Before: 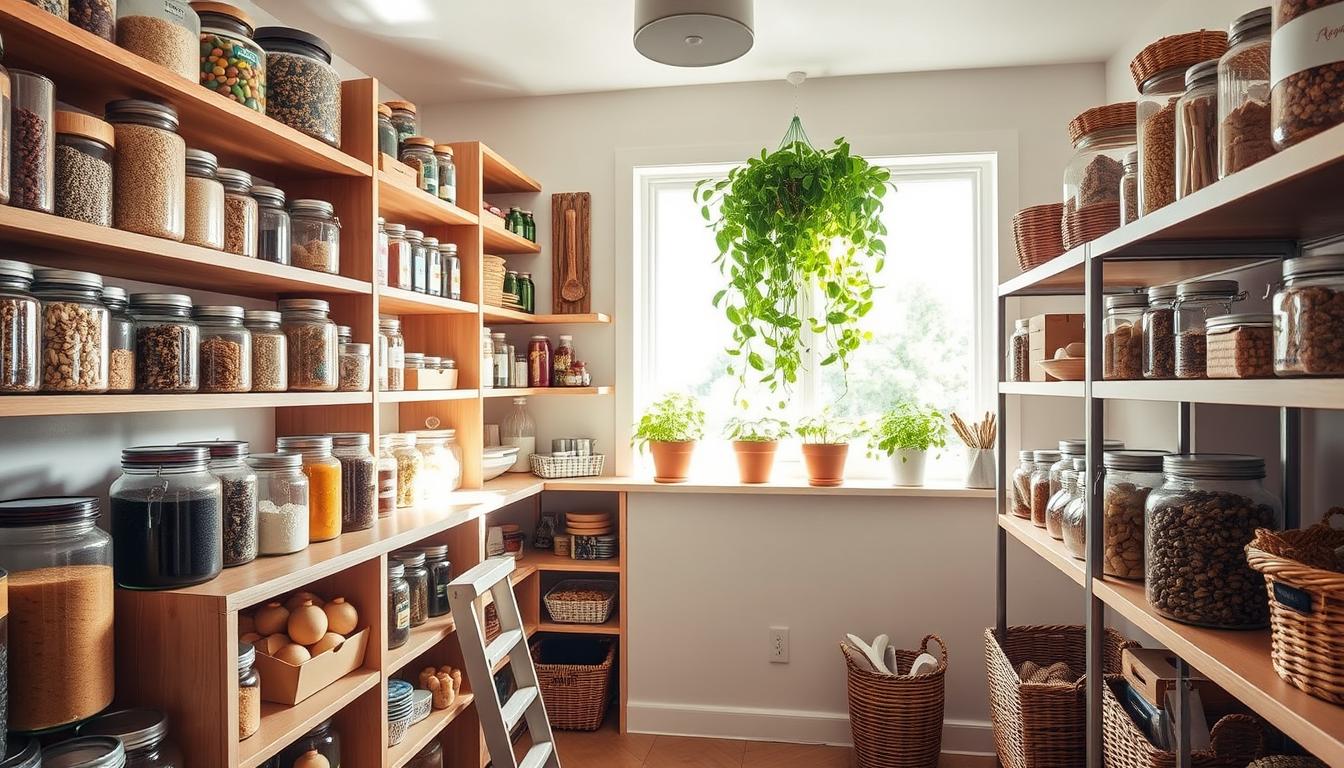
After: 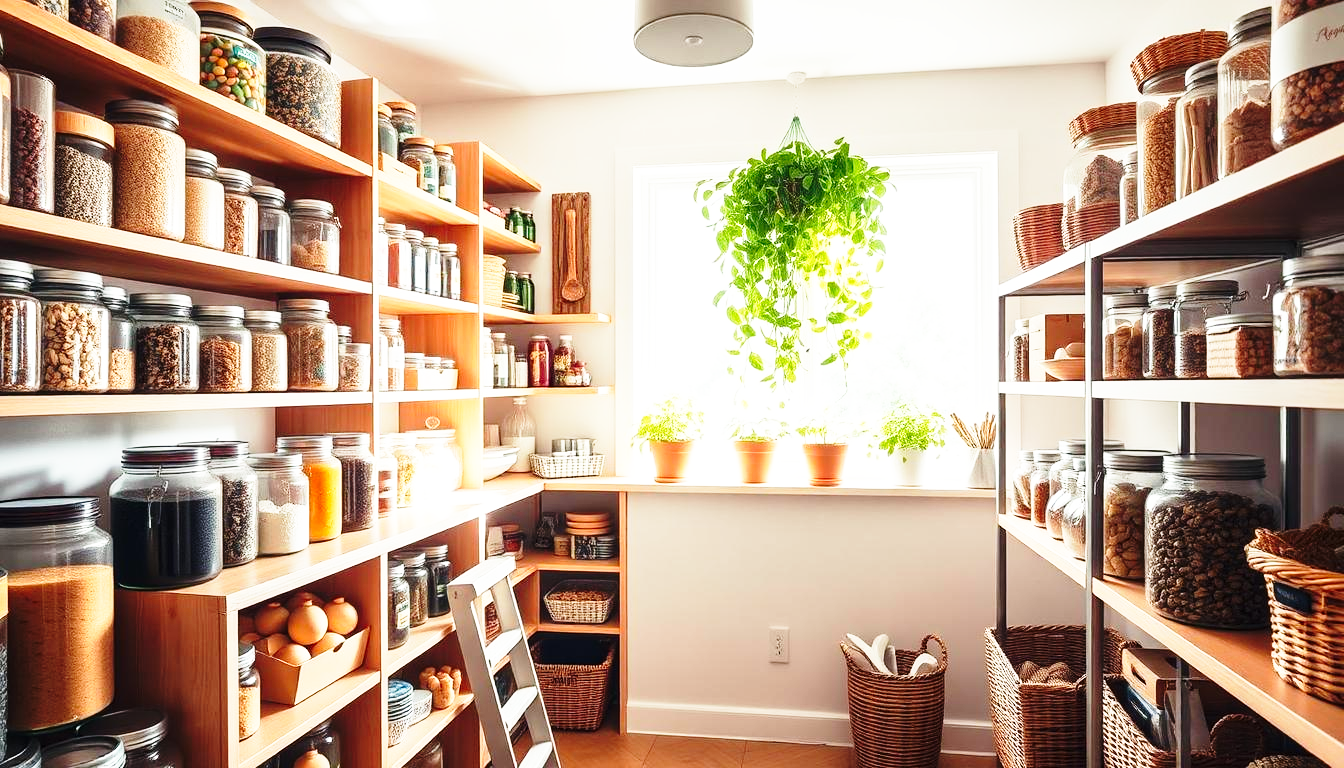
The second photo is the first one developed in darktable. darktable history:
base curve: curves: ch0 [(0, 0) (0.026, 0.03) (0.109, 0.232) (0.351, 0.748) (0.669, 0.968) (1, 1)], preserve colors none
